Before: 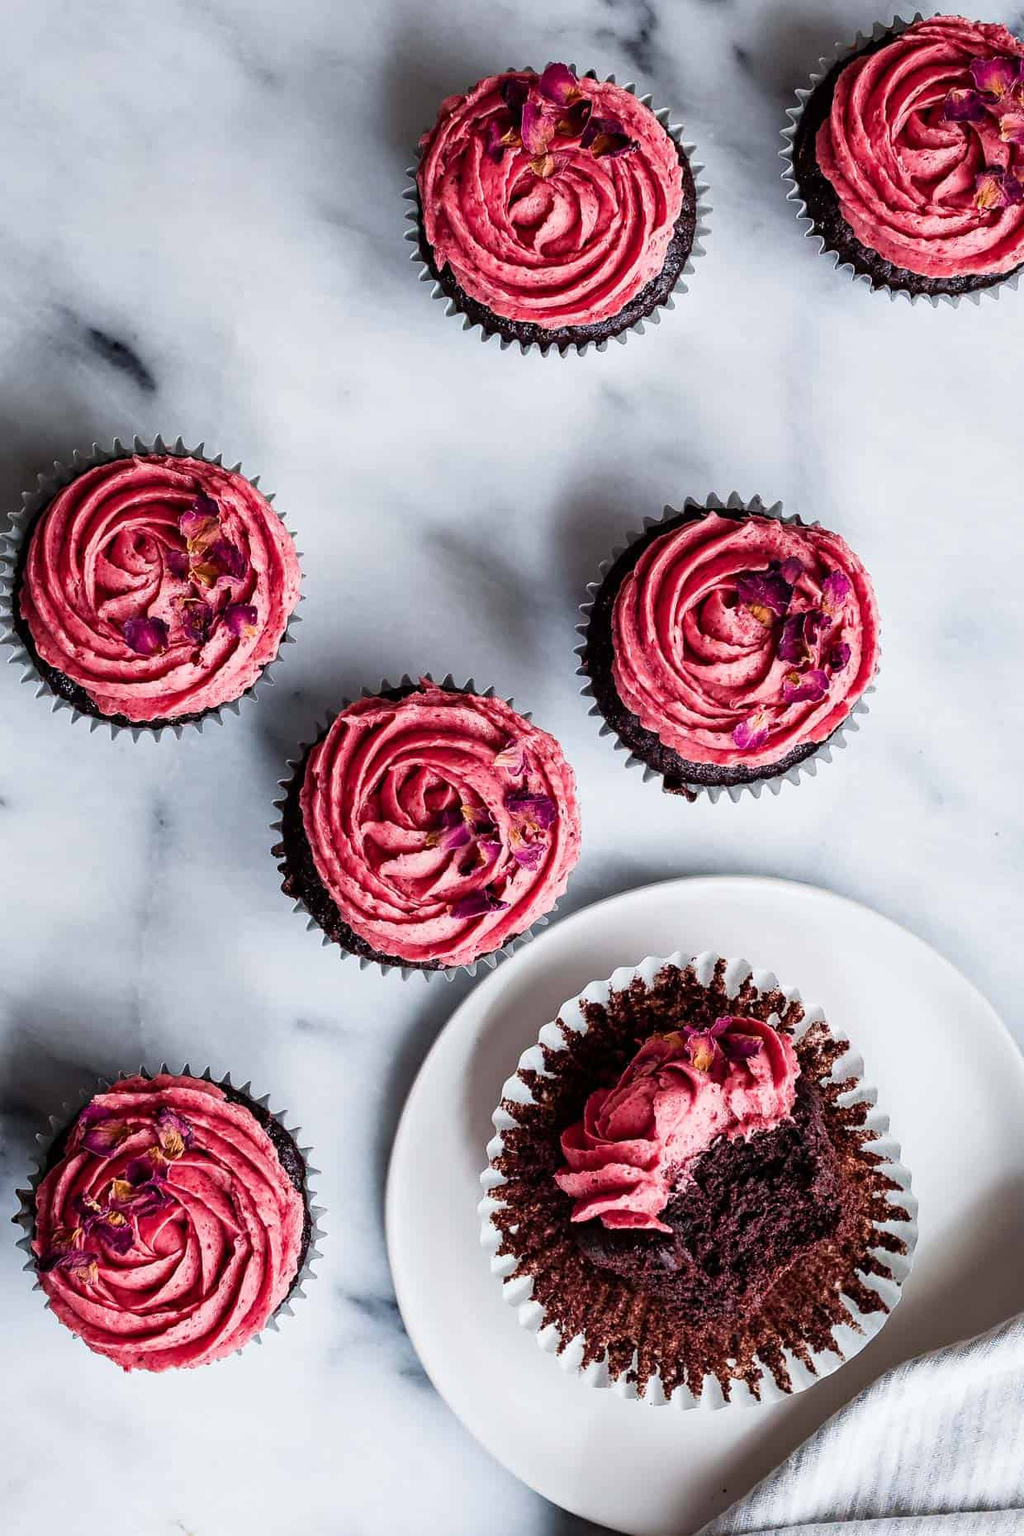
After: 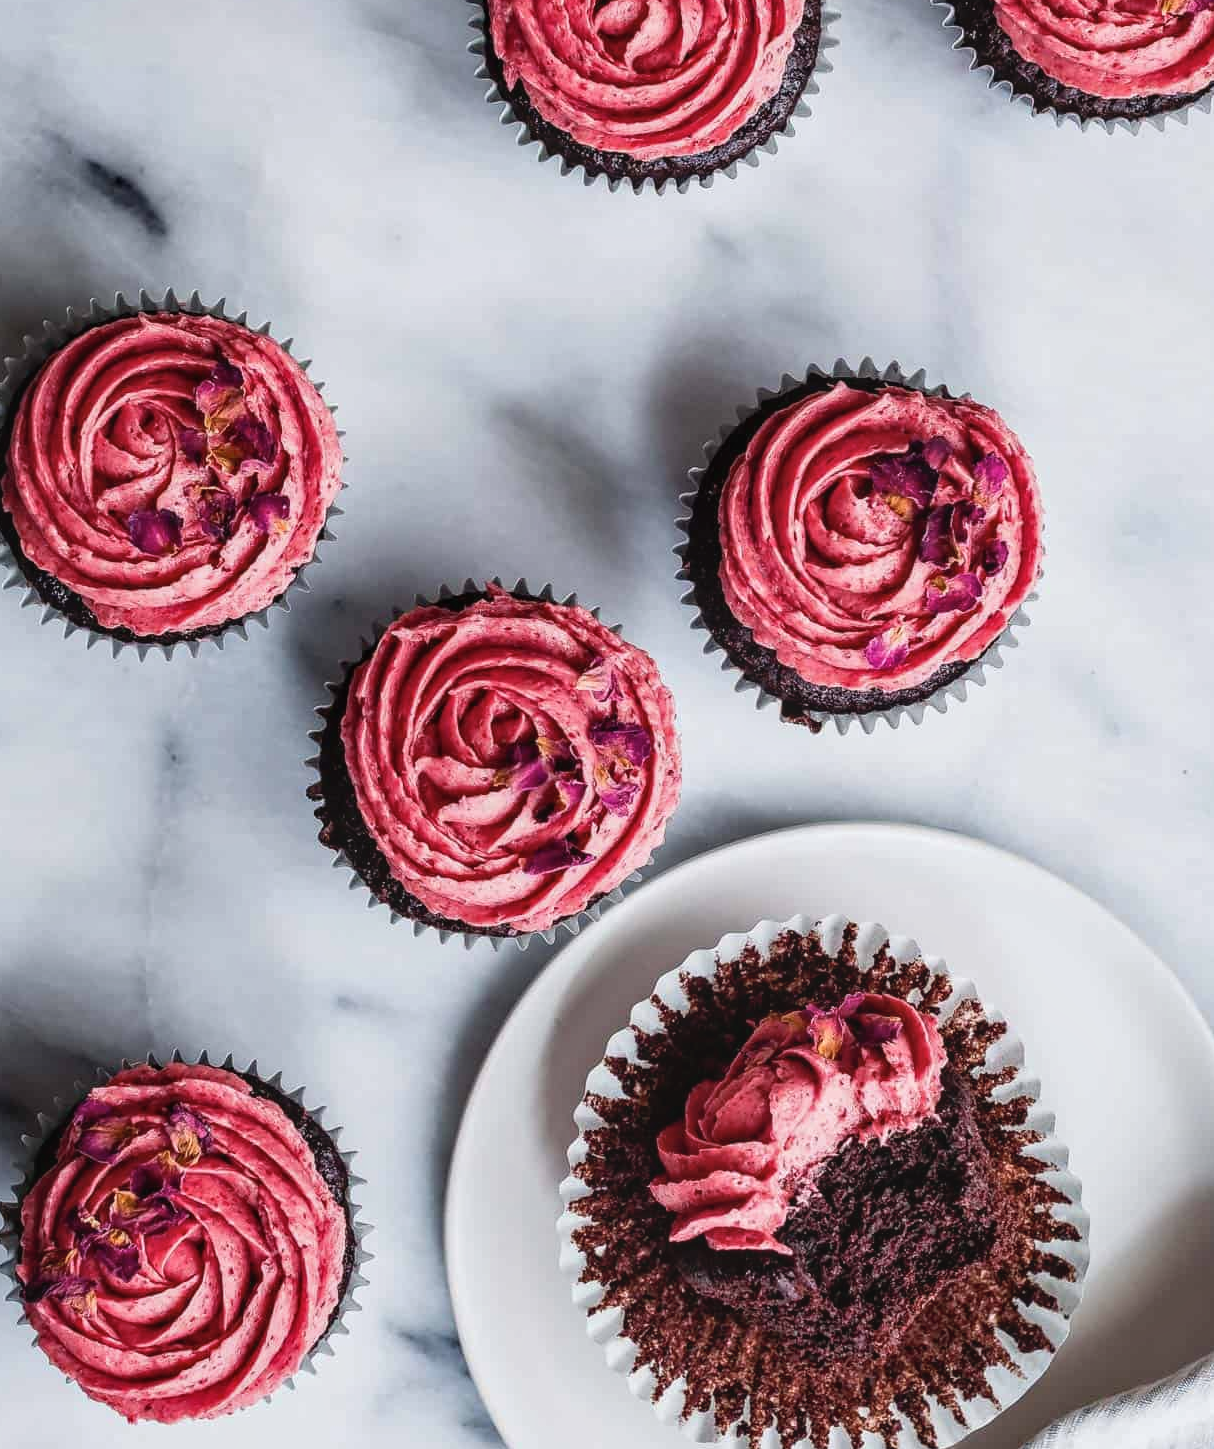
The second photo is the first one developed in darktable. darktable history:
contrast brightness saturation: saturation -0.05
crop and rotate: left 1.814%, top 12.818%, right 0.25%, bottom 9.225%
local contrast: detail 110%
